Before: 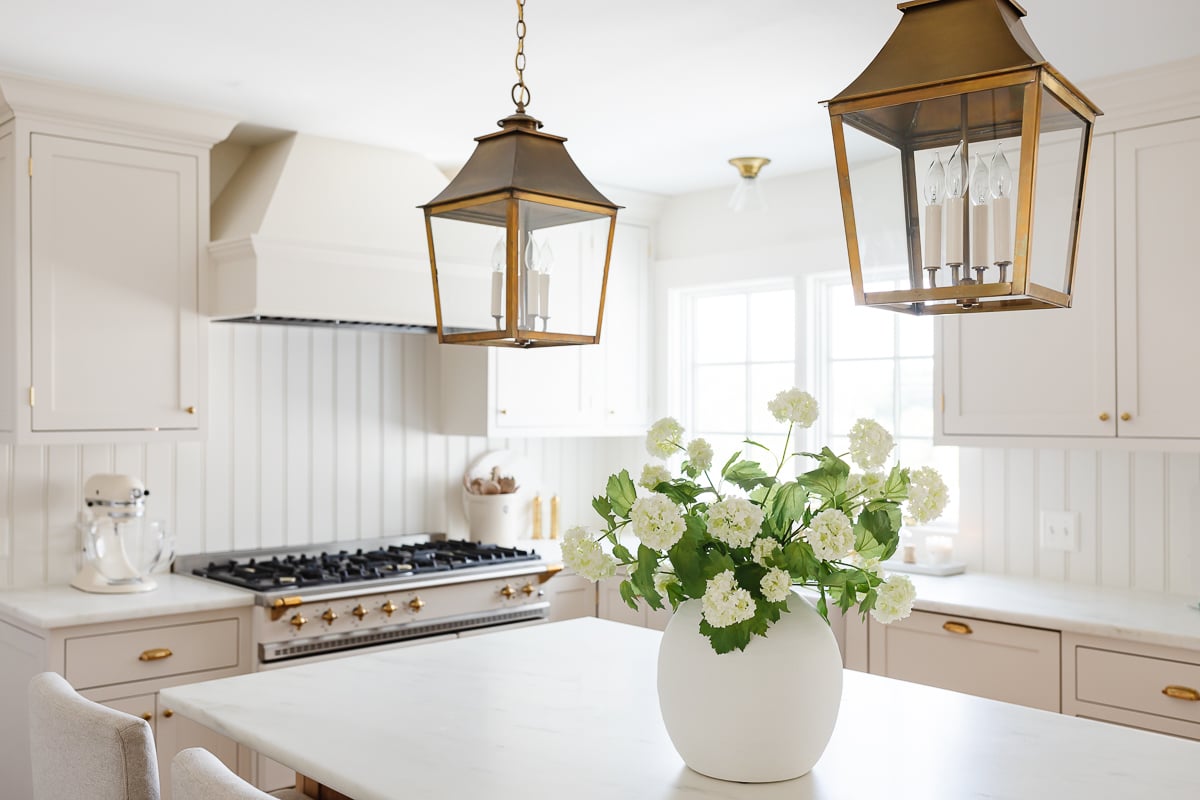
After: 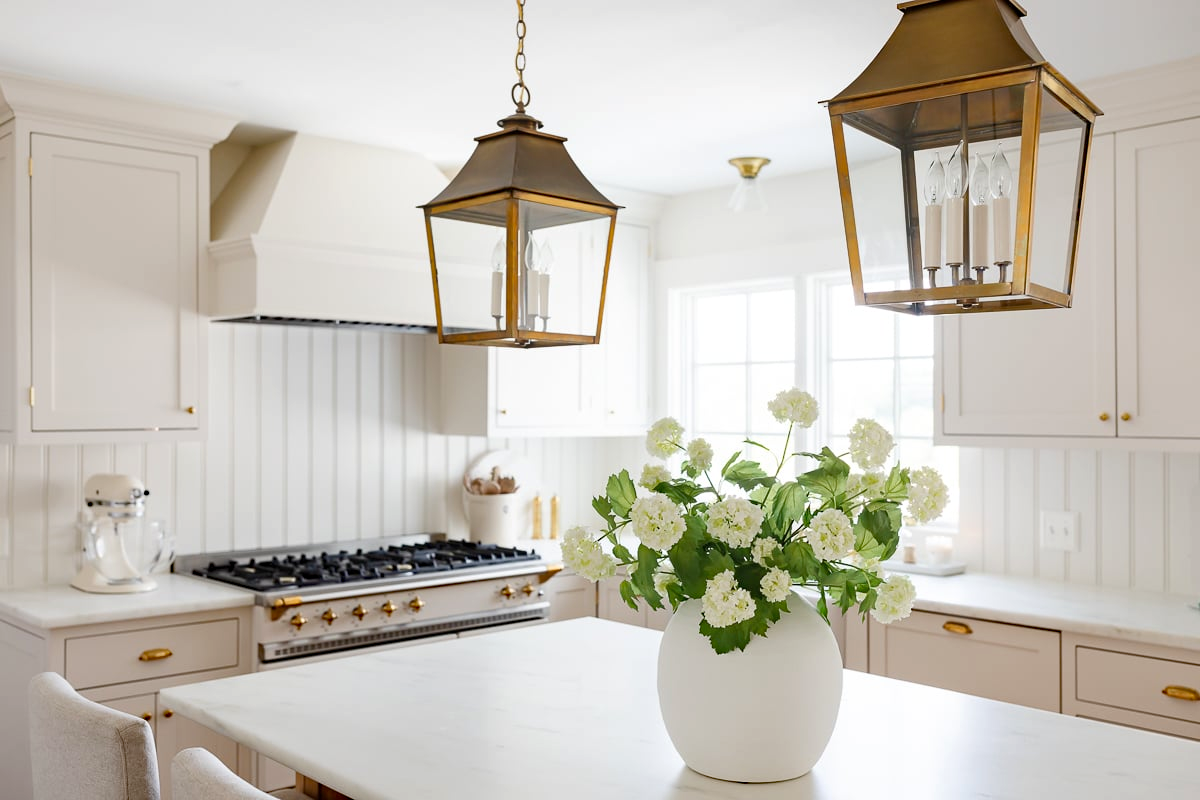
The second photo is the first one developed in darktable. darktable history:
haze removal: strength 0.301, distance 0.255, compatibility mode true, adaptive false
